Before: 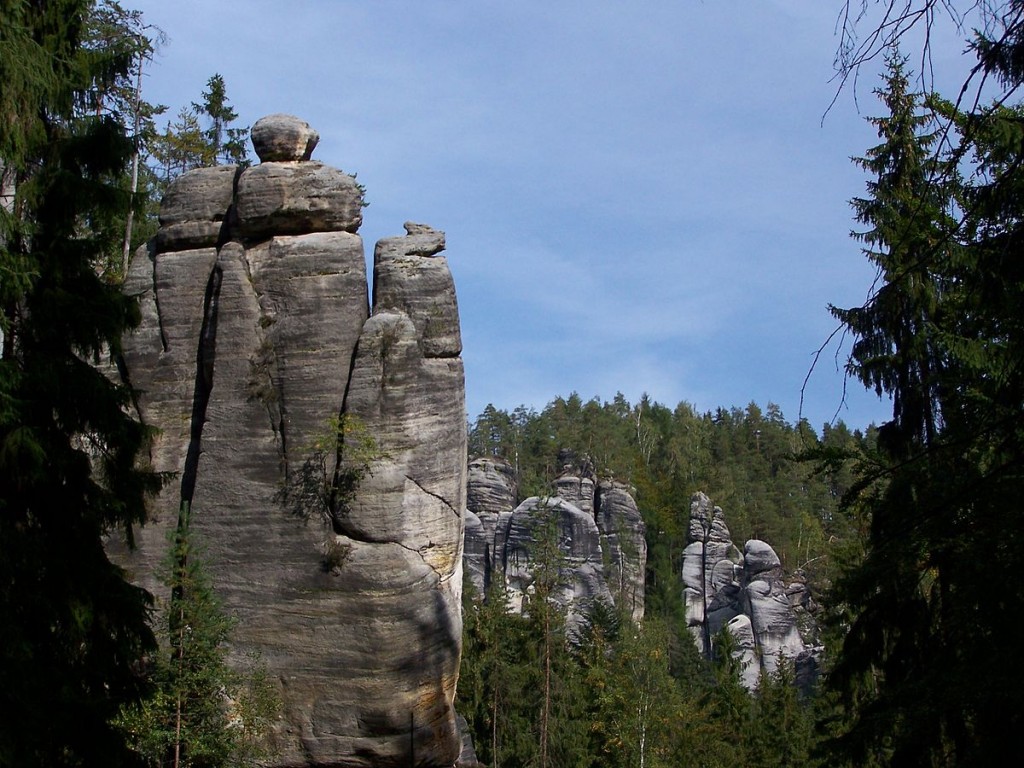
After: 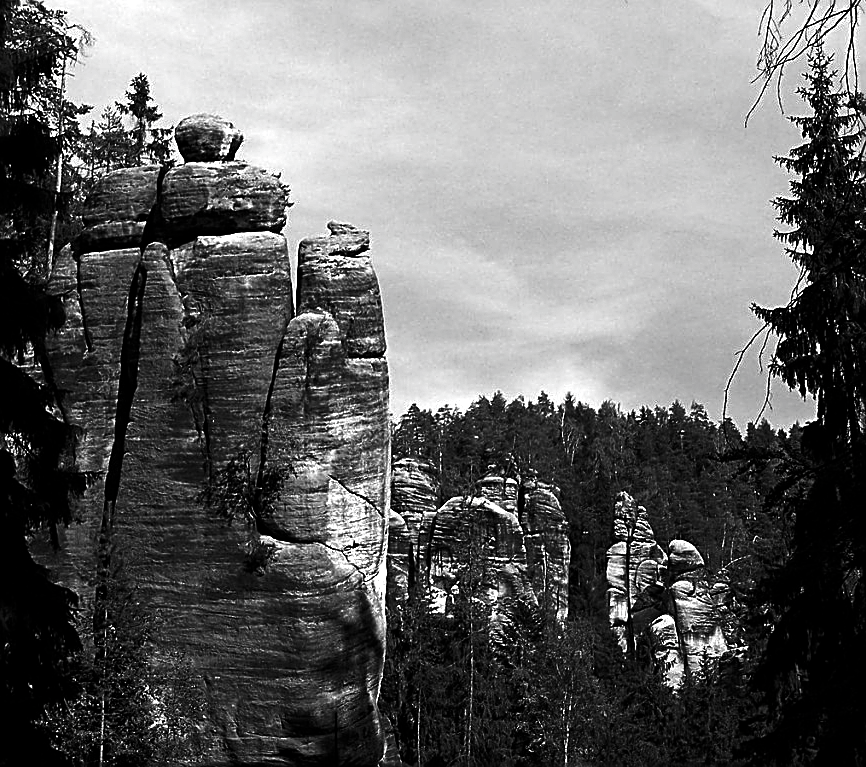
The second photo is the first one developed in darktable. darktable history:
sharpen: amount 1.005
crop: left 7.506%, right 7.856%
exposure: exposure 1 EV, compensate highlight preservation false
contrast brightness saturation: contrast -0.027, brightness -0.572, saturation -0.996
